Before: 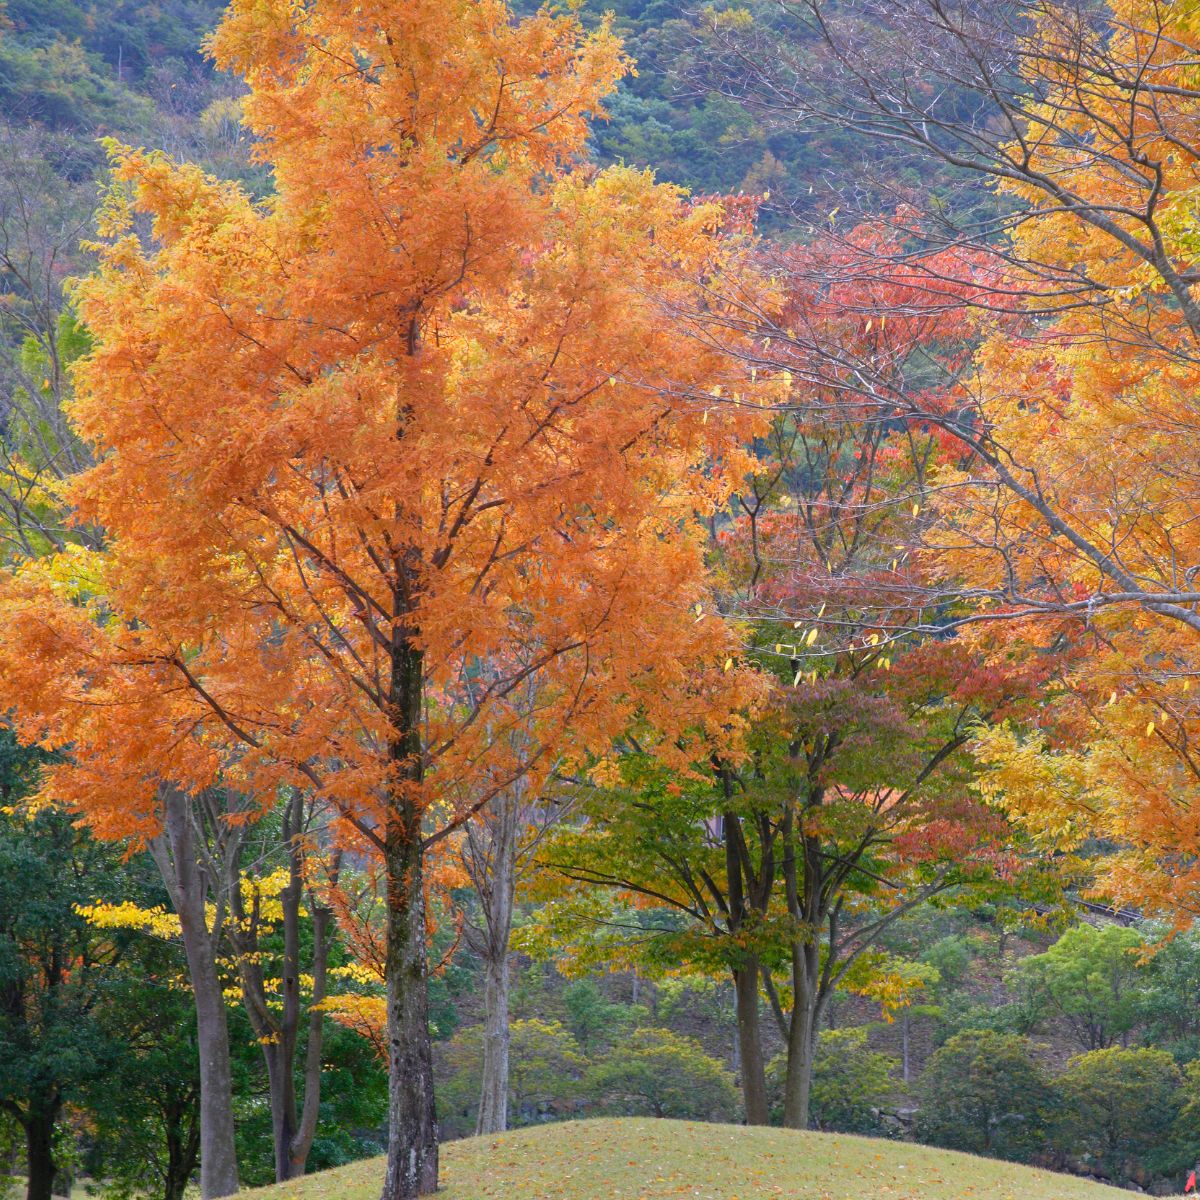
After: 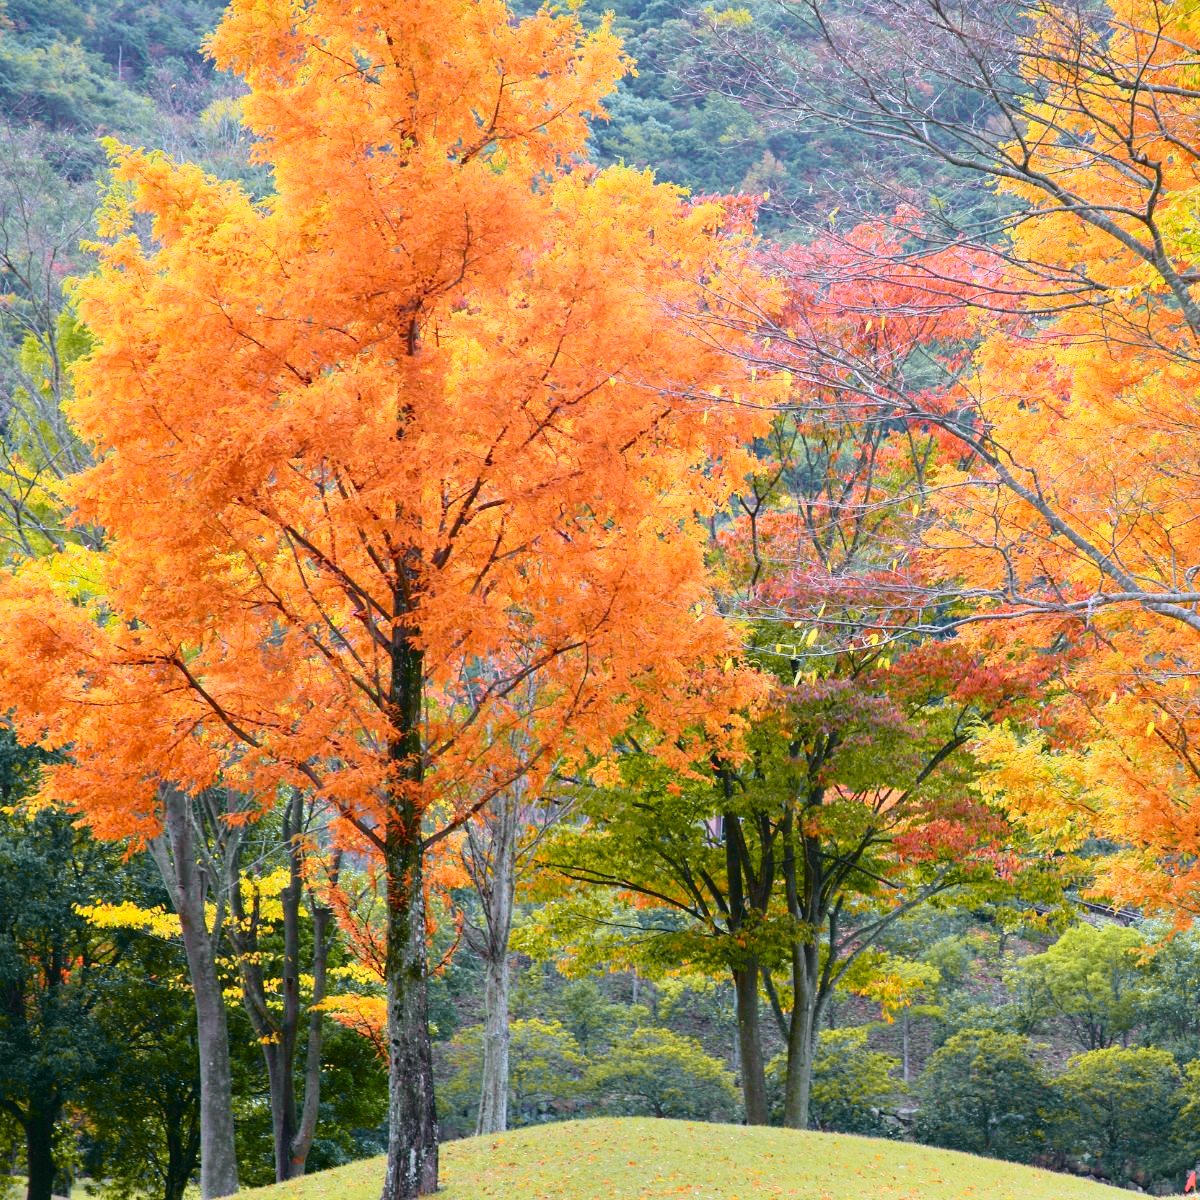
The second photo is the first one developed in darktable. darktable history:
tone curve: curves: ch0 [(0, 0.036) (0.037, 0.042) (0.184, 0.146) (0.438, 0.521) (0.54, 0.668) (0.698, 0.835) (0.856, 0.92) (1, 0.98)]; ch1 [(0, 0) (0.393, 0.415) (0.447, 0.448) (0.482, 0.459) (0.509, 0.496) (0.527, 0.525) (0.571, 0.602) (0.619, 0.671) (0.715, 0.729) (1, 1)]; ch2 [(0, 0) (0.369, 0.388) (0.449, 0.454) (0.499, 0.5) (0.521, 0.517) (0.53, 0.544) (0.561, 0.607) (0.674, 0.735) (1, 1)], color space Lab, independent channels, preserve colors none
